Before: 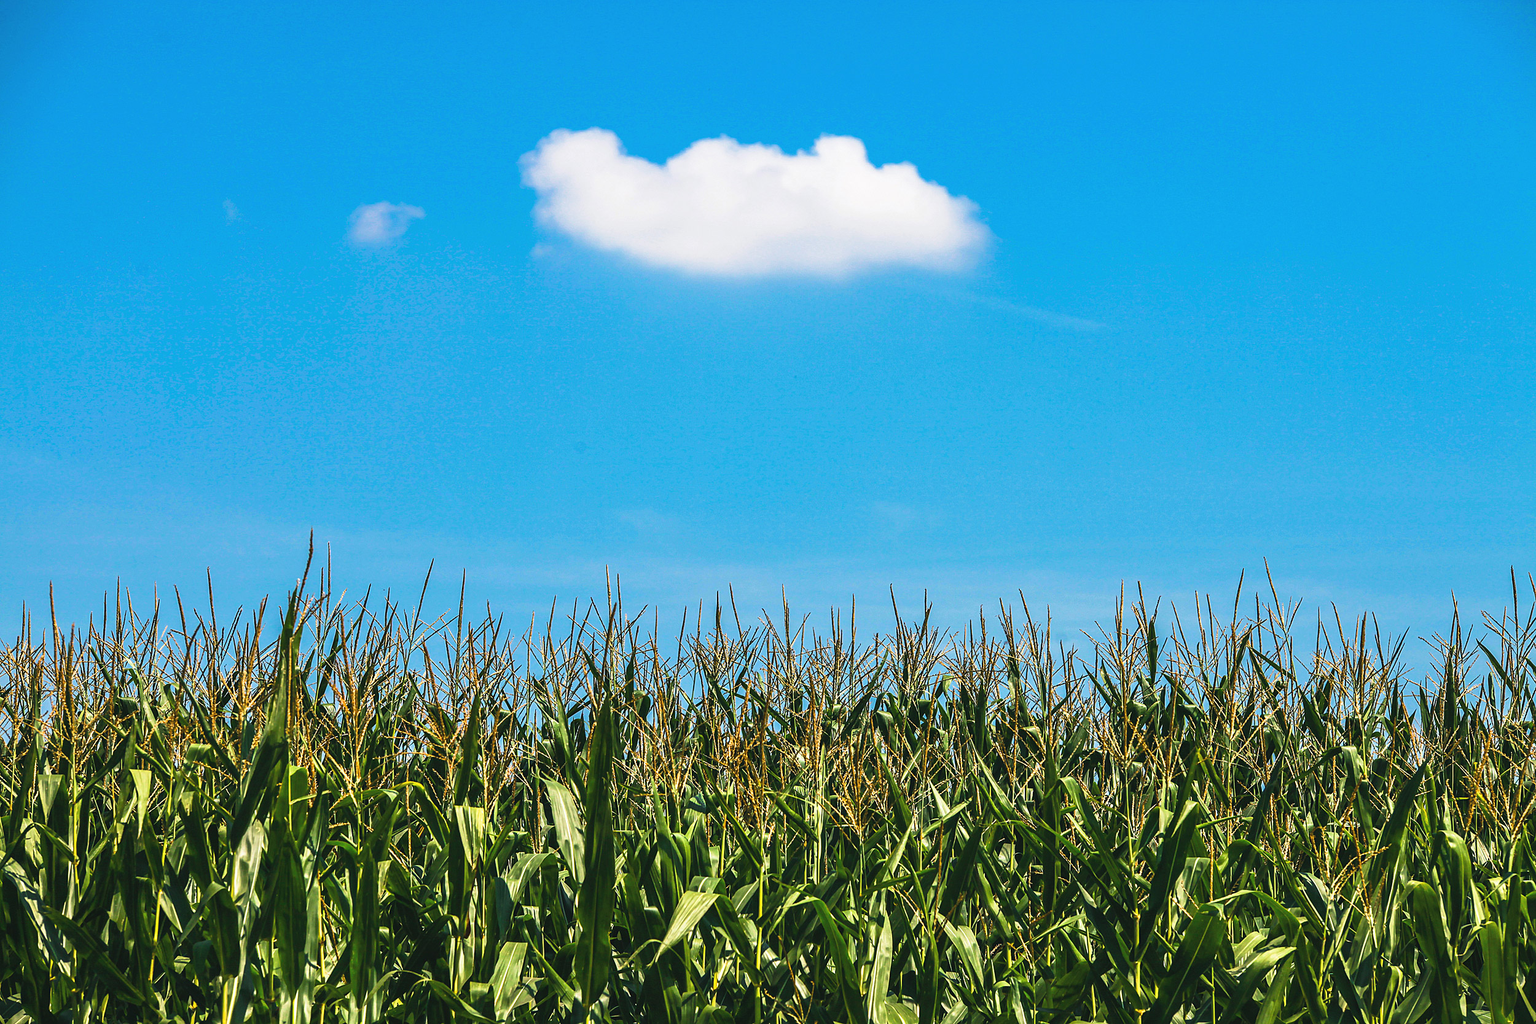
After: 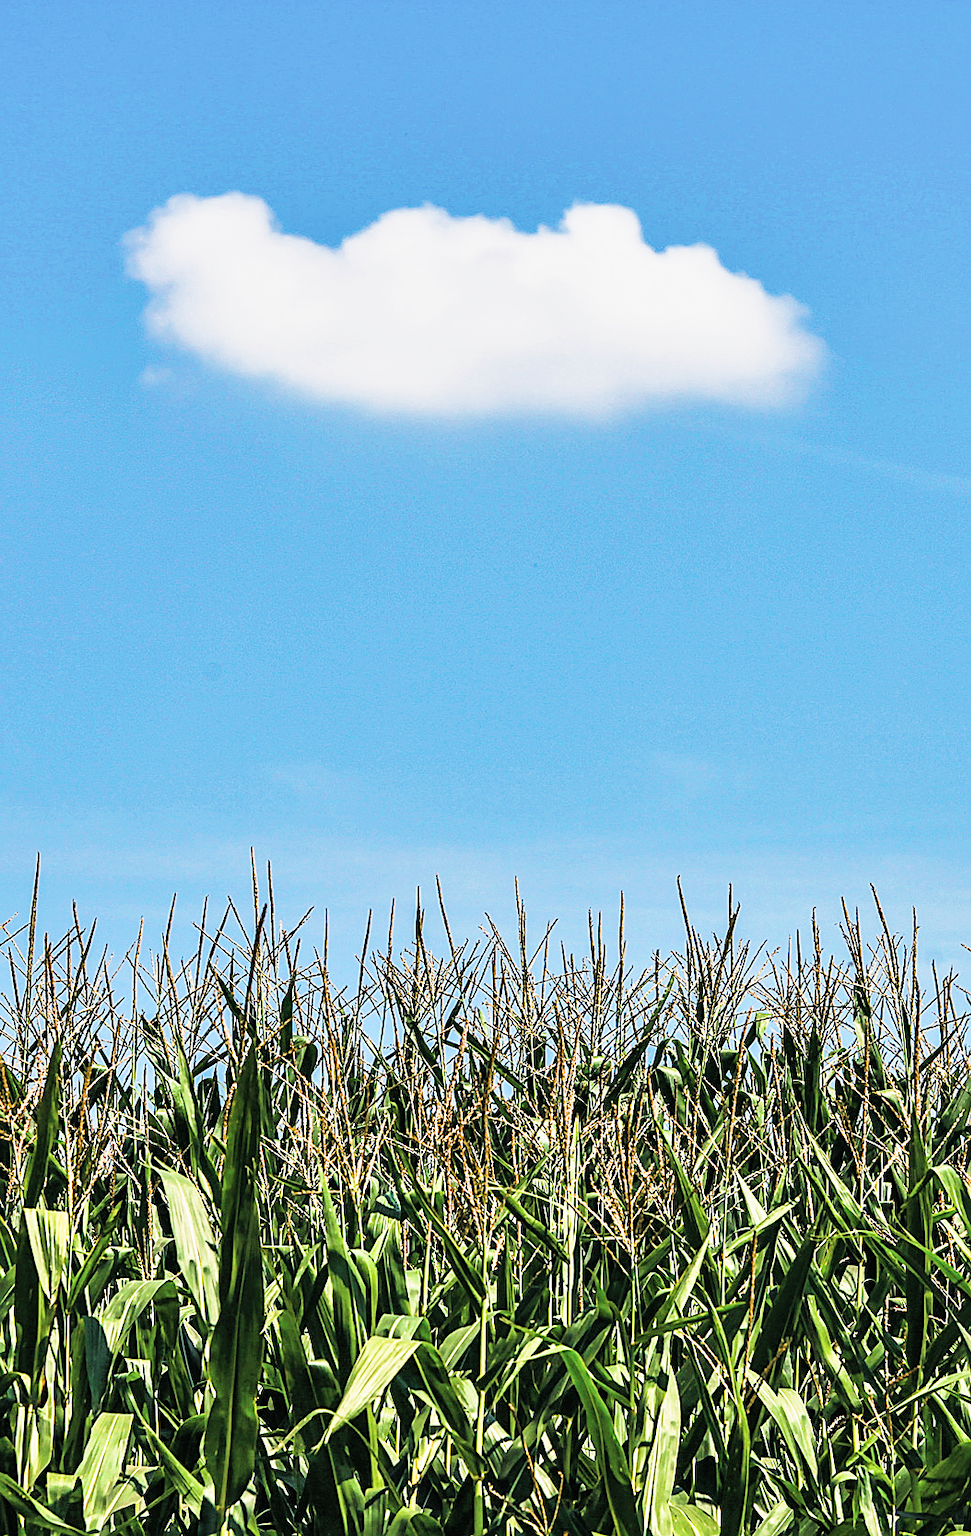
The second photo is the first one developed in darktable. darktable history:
shadows and highlights: soften with gaussian
filmic rgb: black relative exposure -5 EV, hardness 2.88, contrast 1.3, highlights saturation mix -30%
sharpen: on, module defaults
exposure: black level correction 0, exposure 1 EV, compensate highlight preservation false
crop: left 28.583%, right 29.231%
